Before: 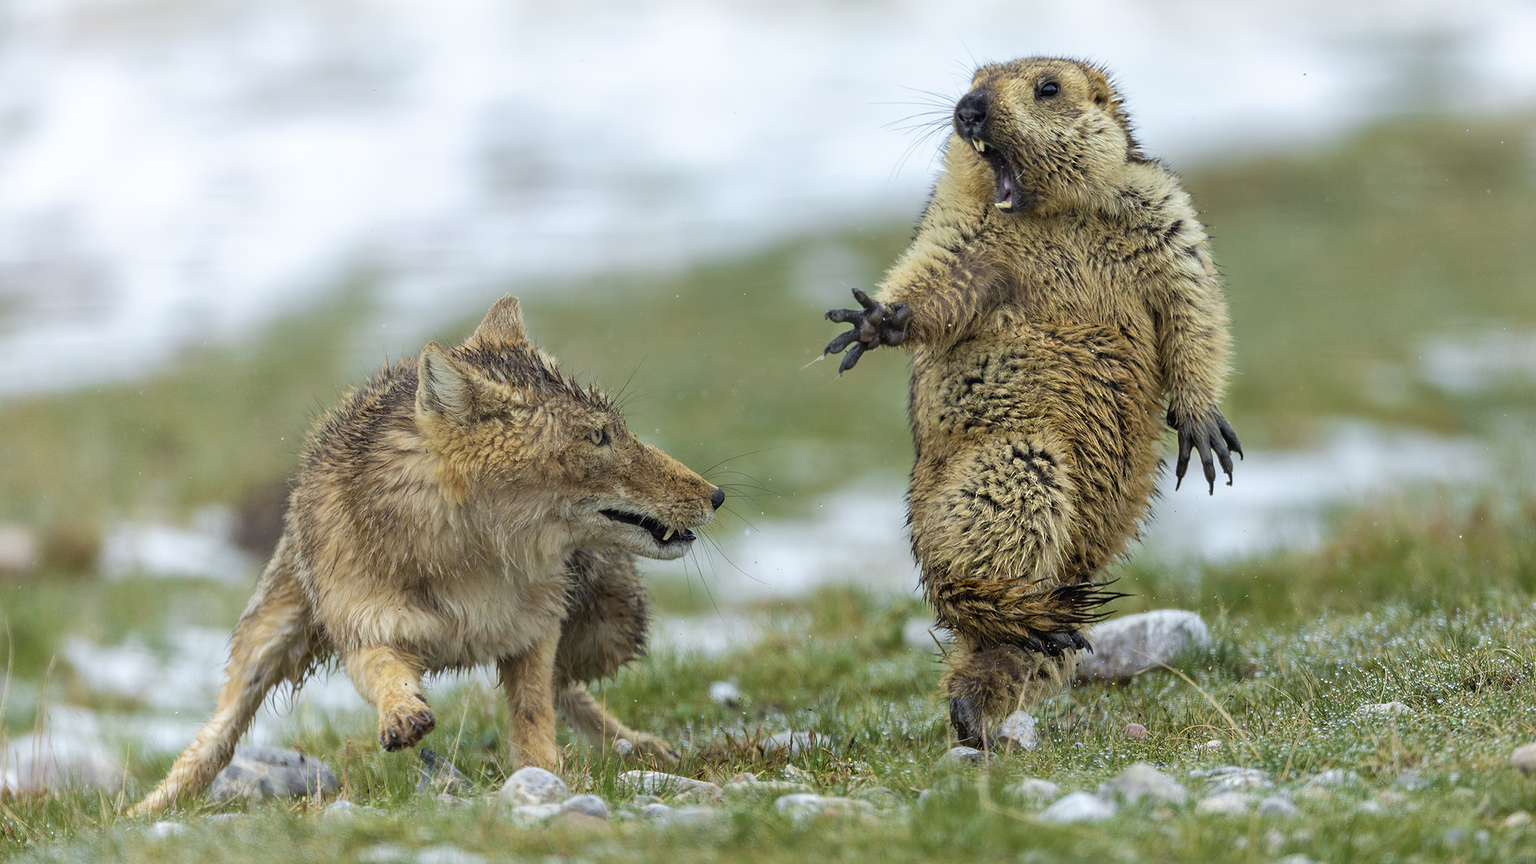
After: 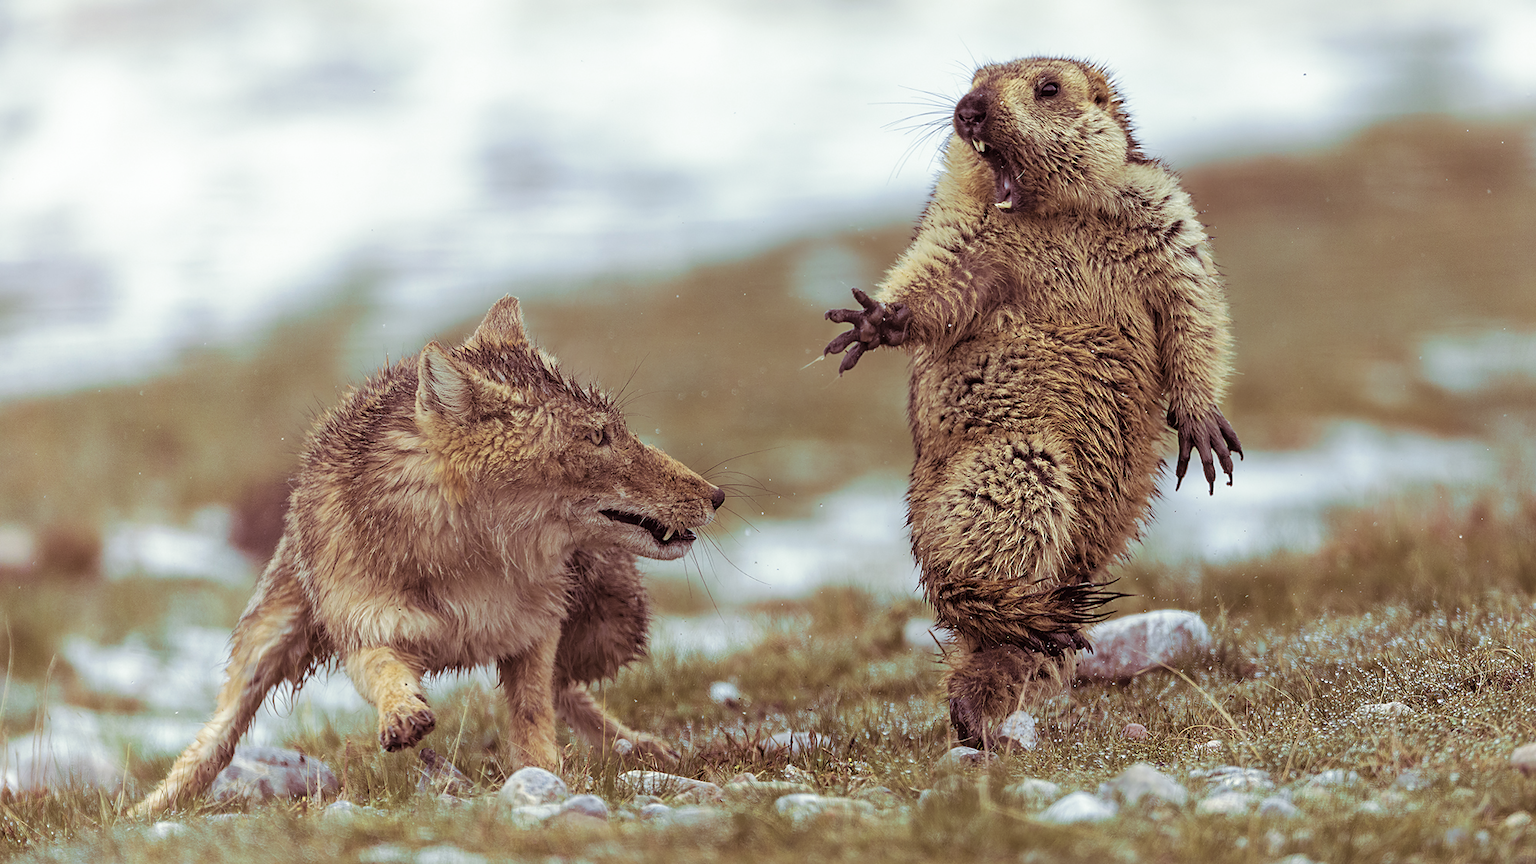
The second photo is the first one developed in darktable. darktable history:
sharpen: amount 0.2
split-toning: shadows › hue 360°
exposure: compensate highlight preservation false
